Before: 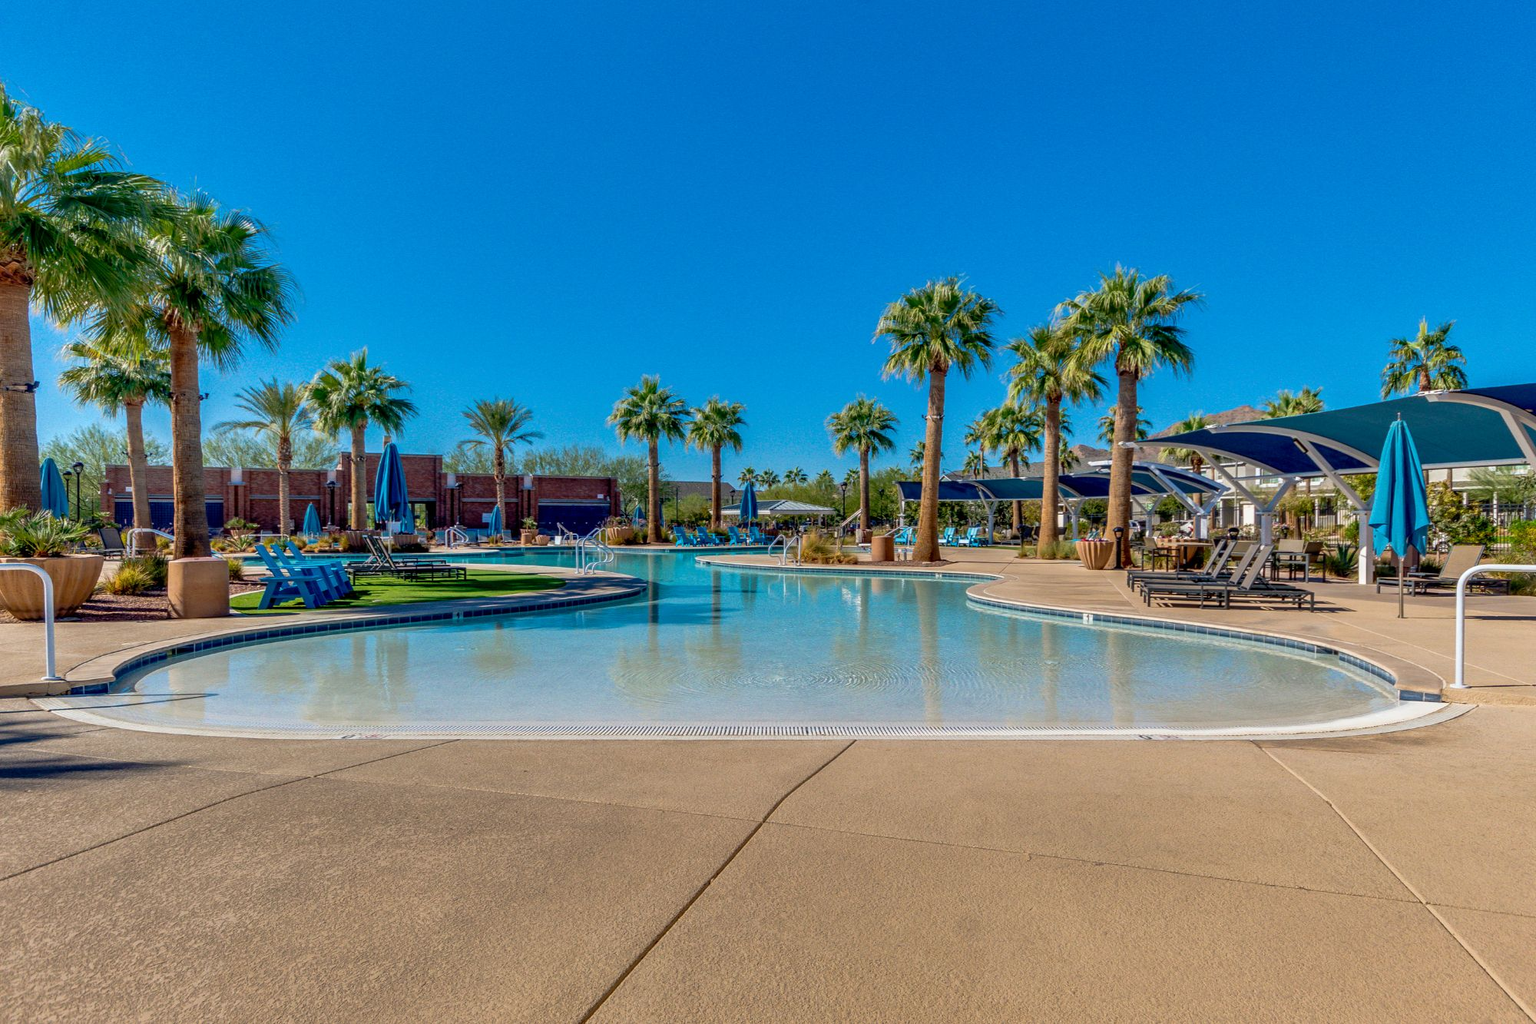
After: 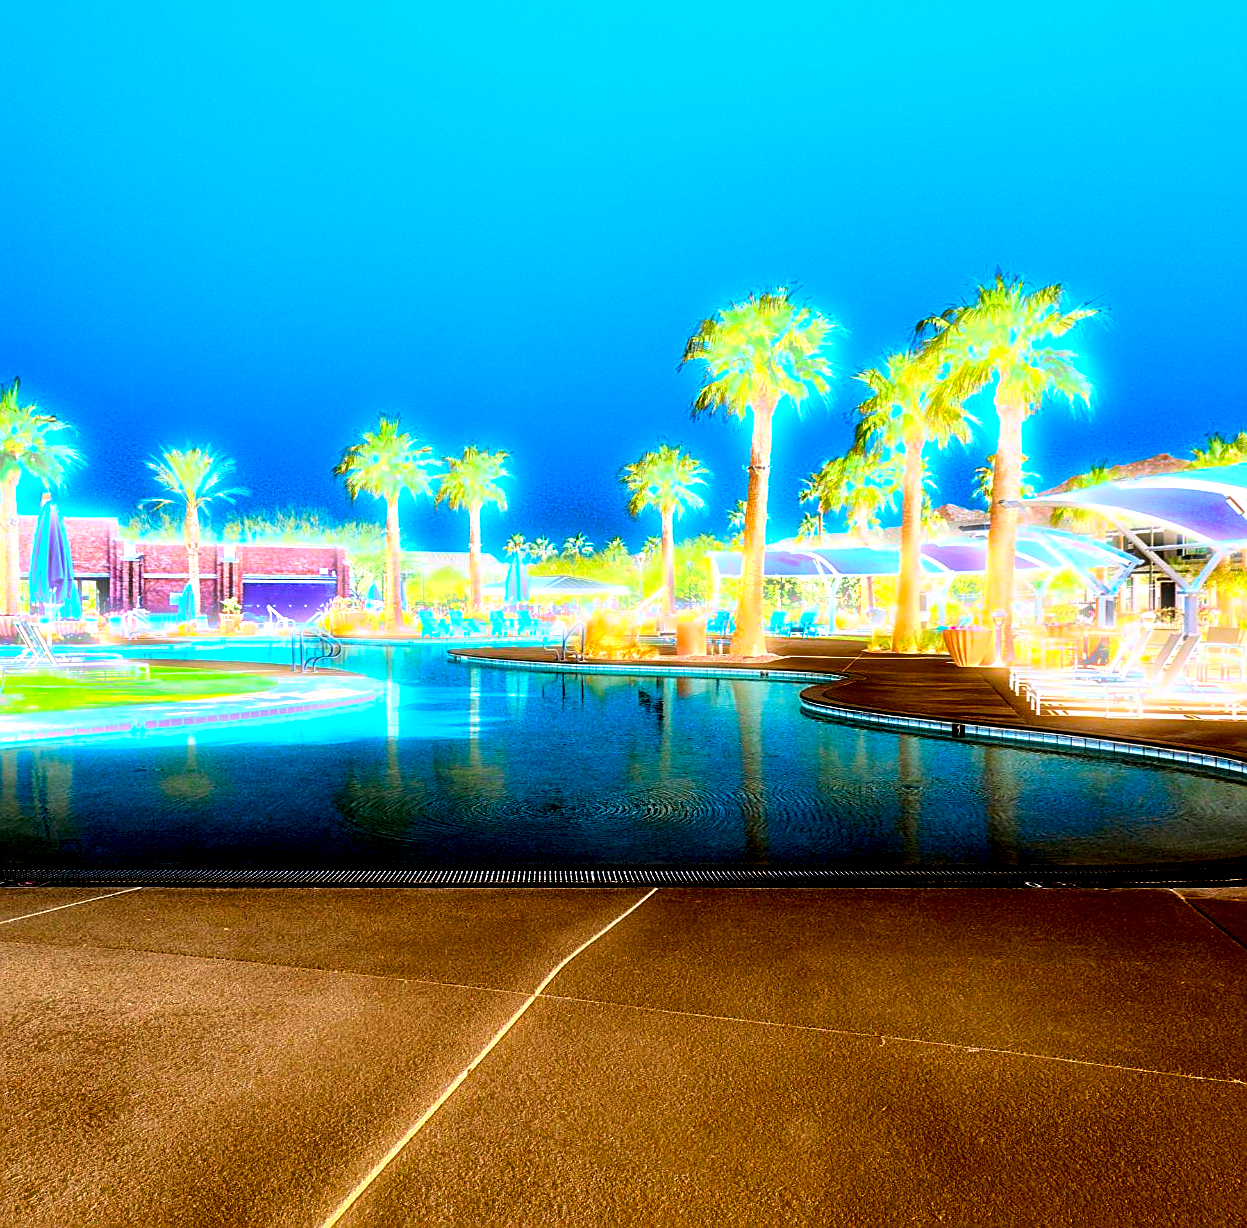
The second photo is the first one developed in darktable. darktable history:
exposure: black level correction 0, exposure 4 EV, compensate exposure bias true, compensate highlight preservation false
sharpen: on, module defaults
bloom: size 3%, threshold 100%, strength 0%
crop and rotate: left 22.918%, top 5.629%, right 14.711%, bottom 2.247%
